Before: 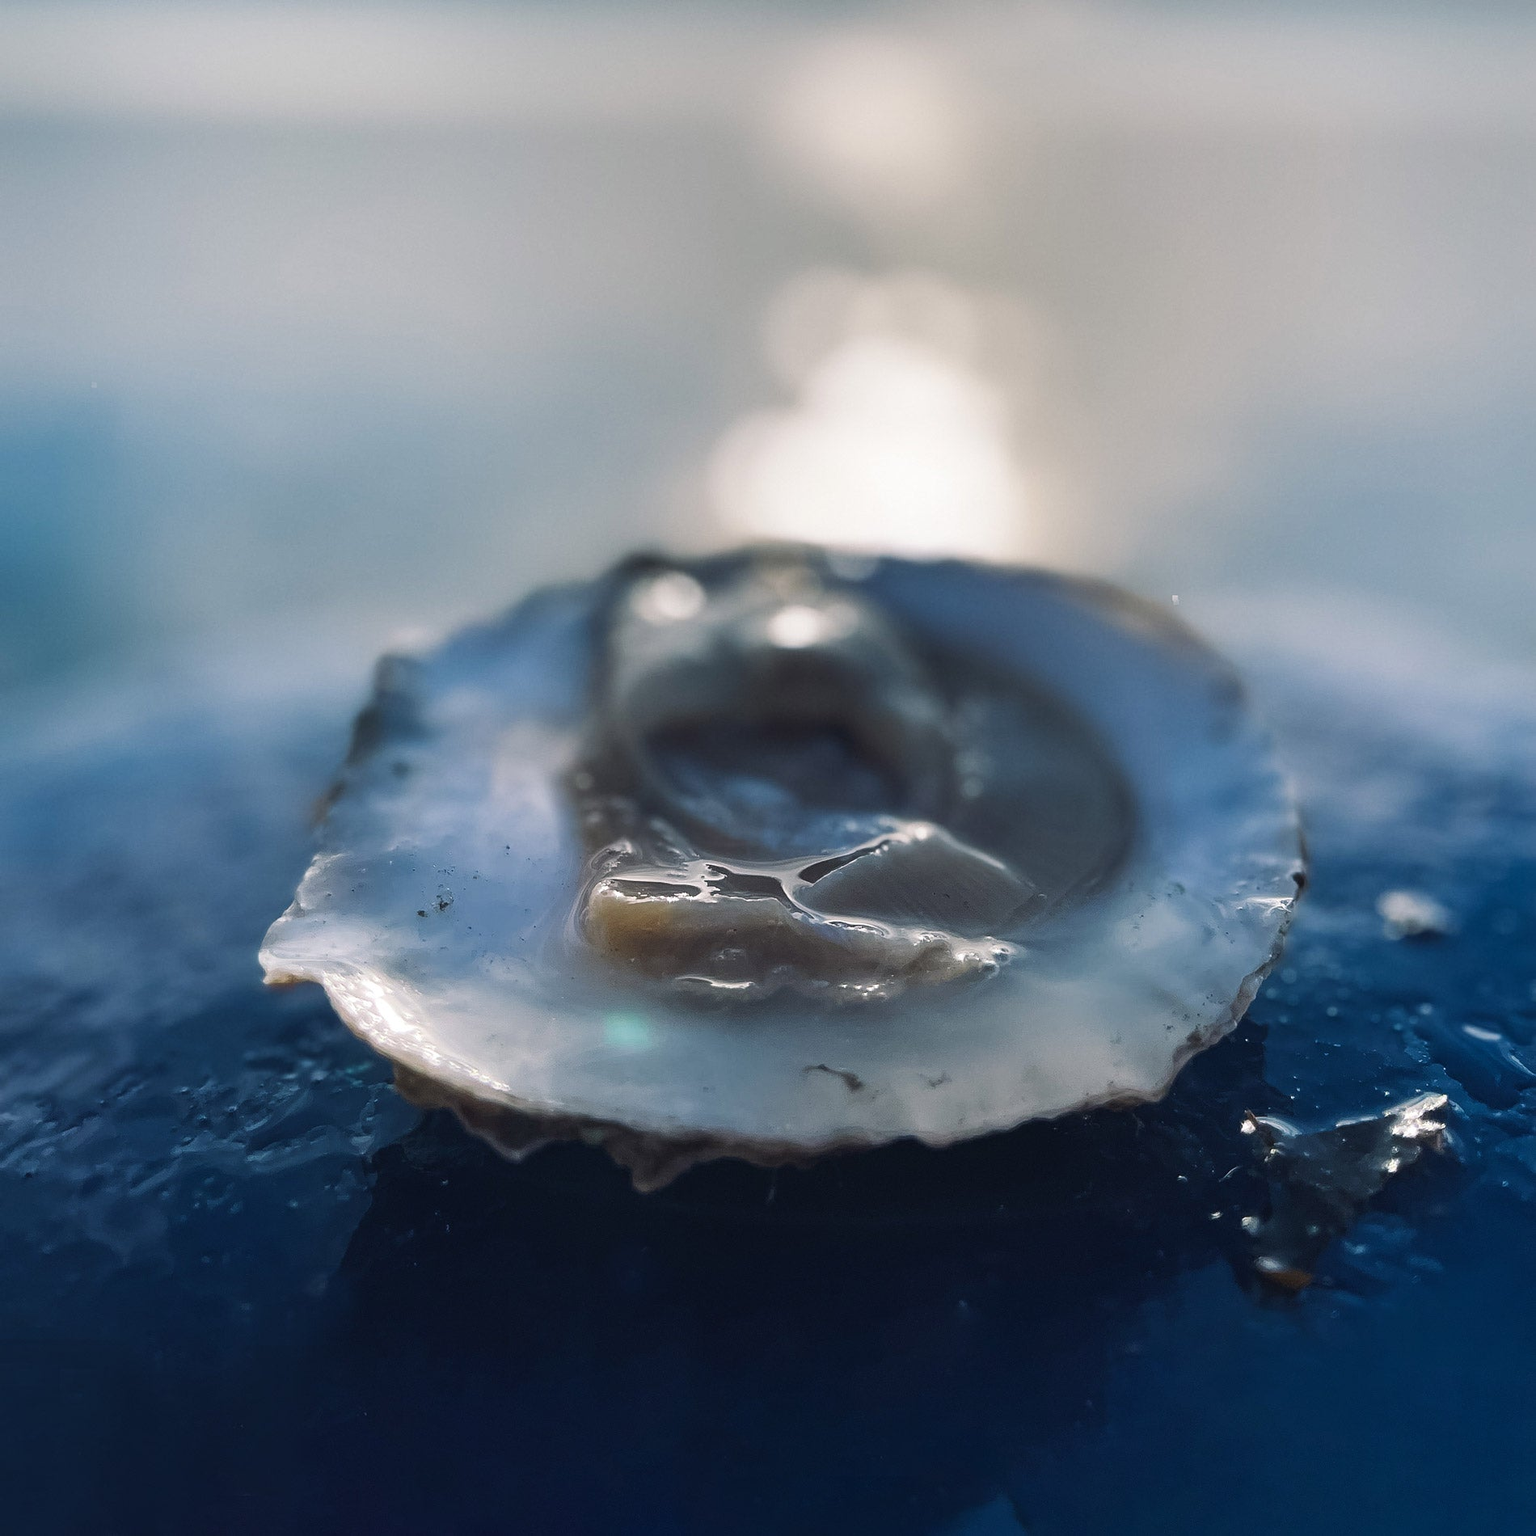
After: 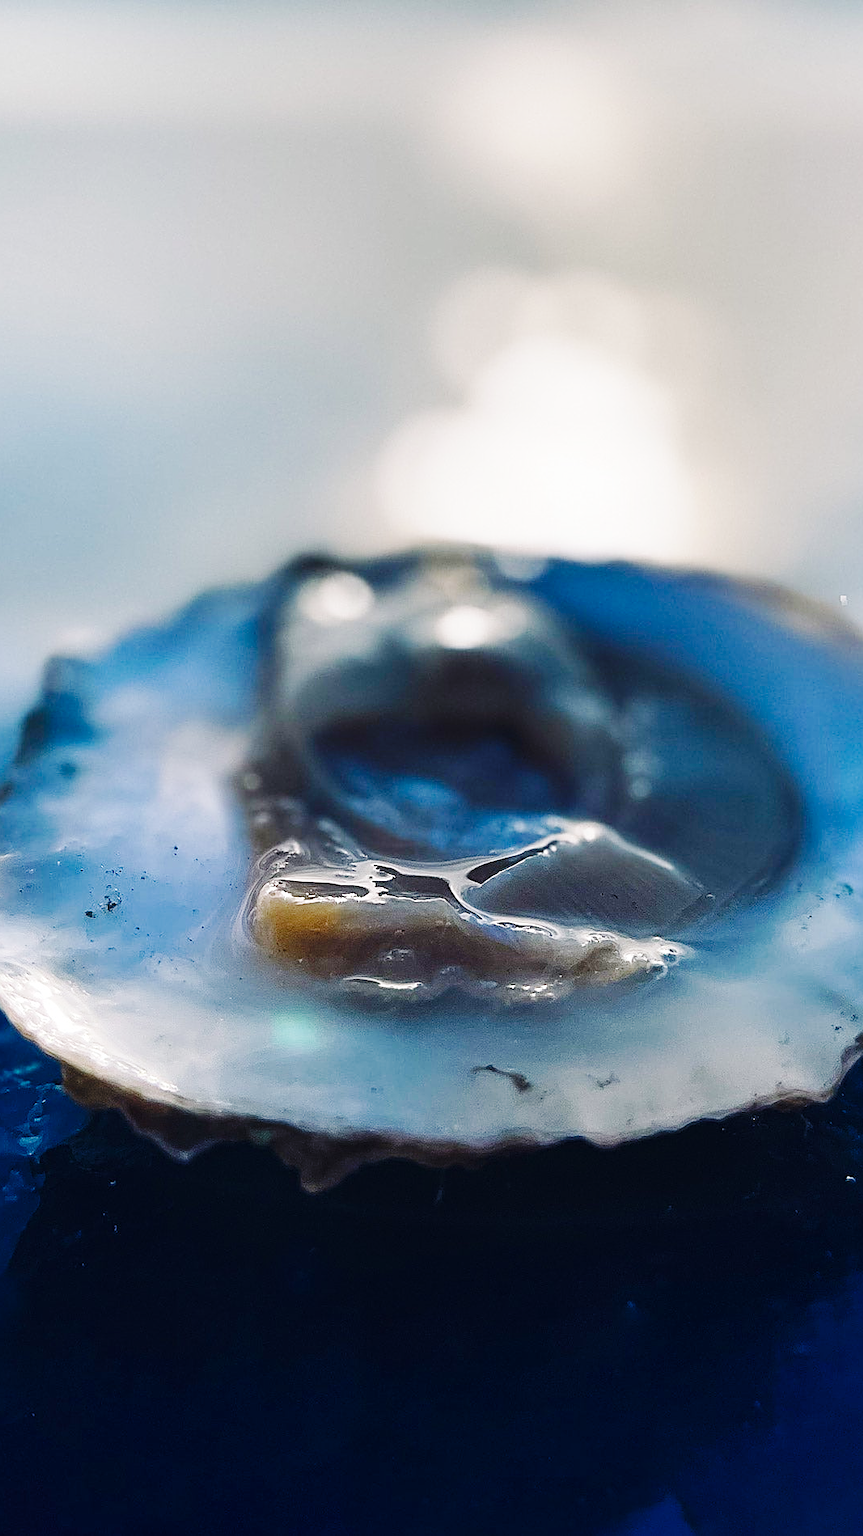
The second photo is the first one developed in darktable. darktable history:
sharpen: amount 0.564
base curve: curves: ch0 [(0, 0) (0.036, 0.025) (0.121, 0.166) (0.206, 0.329) (0.605, 0.79) (1, 1)], preserve colors none
crop: left 21.666%, right 22.122%, bottom 0.004%
color balance rgb: perceptual saturation grading › global saturation 20%, perceptual saturation grading › highlights -25.124%, perceptual saturation grading › shadows 49.411%
